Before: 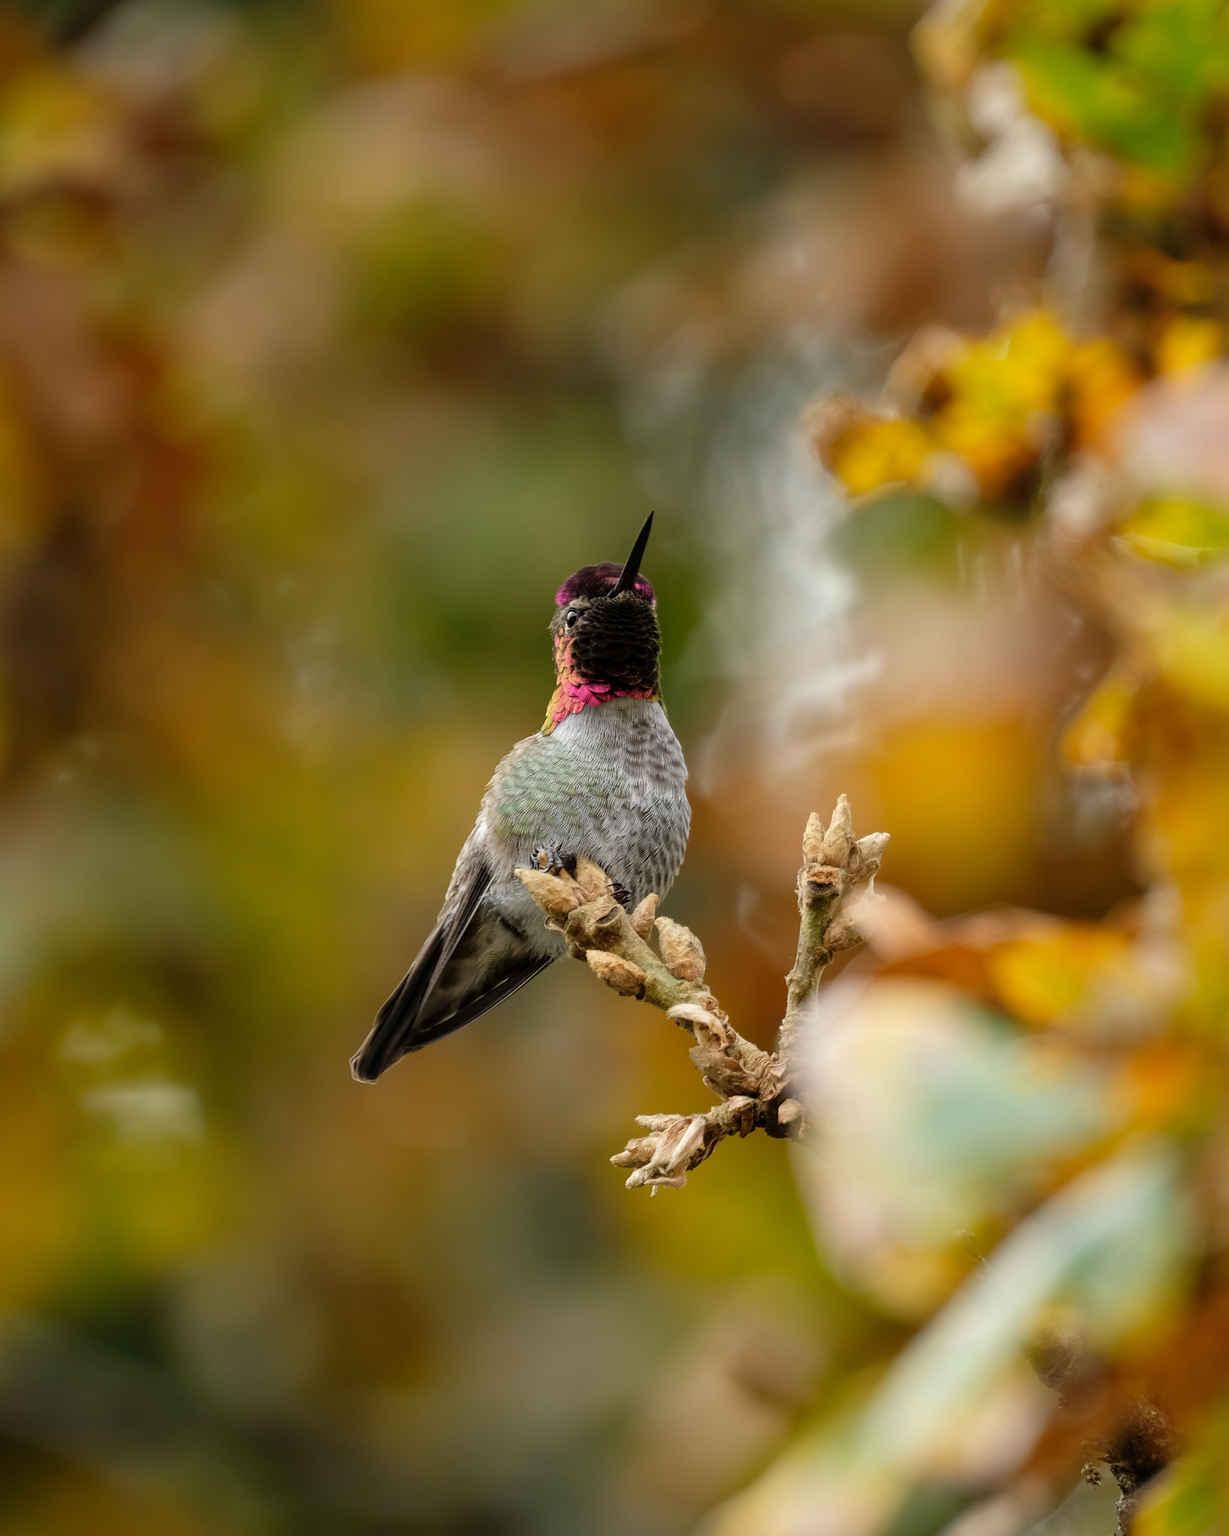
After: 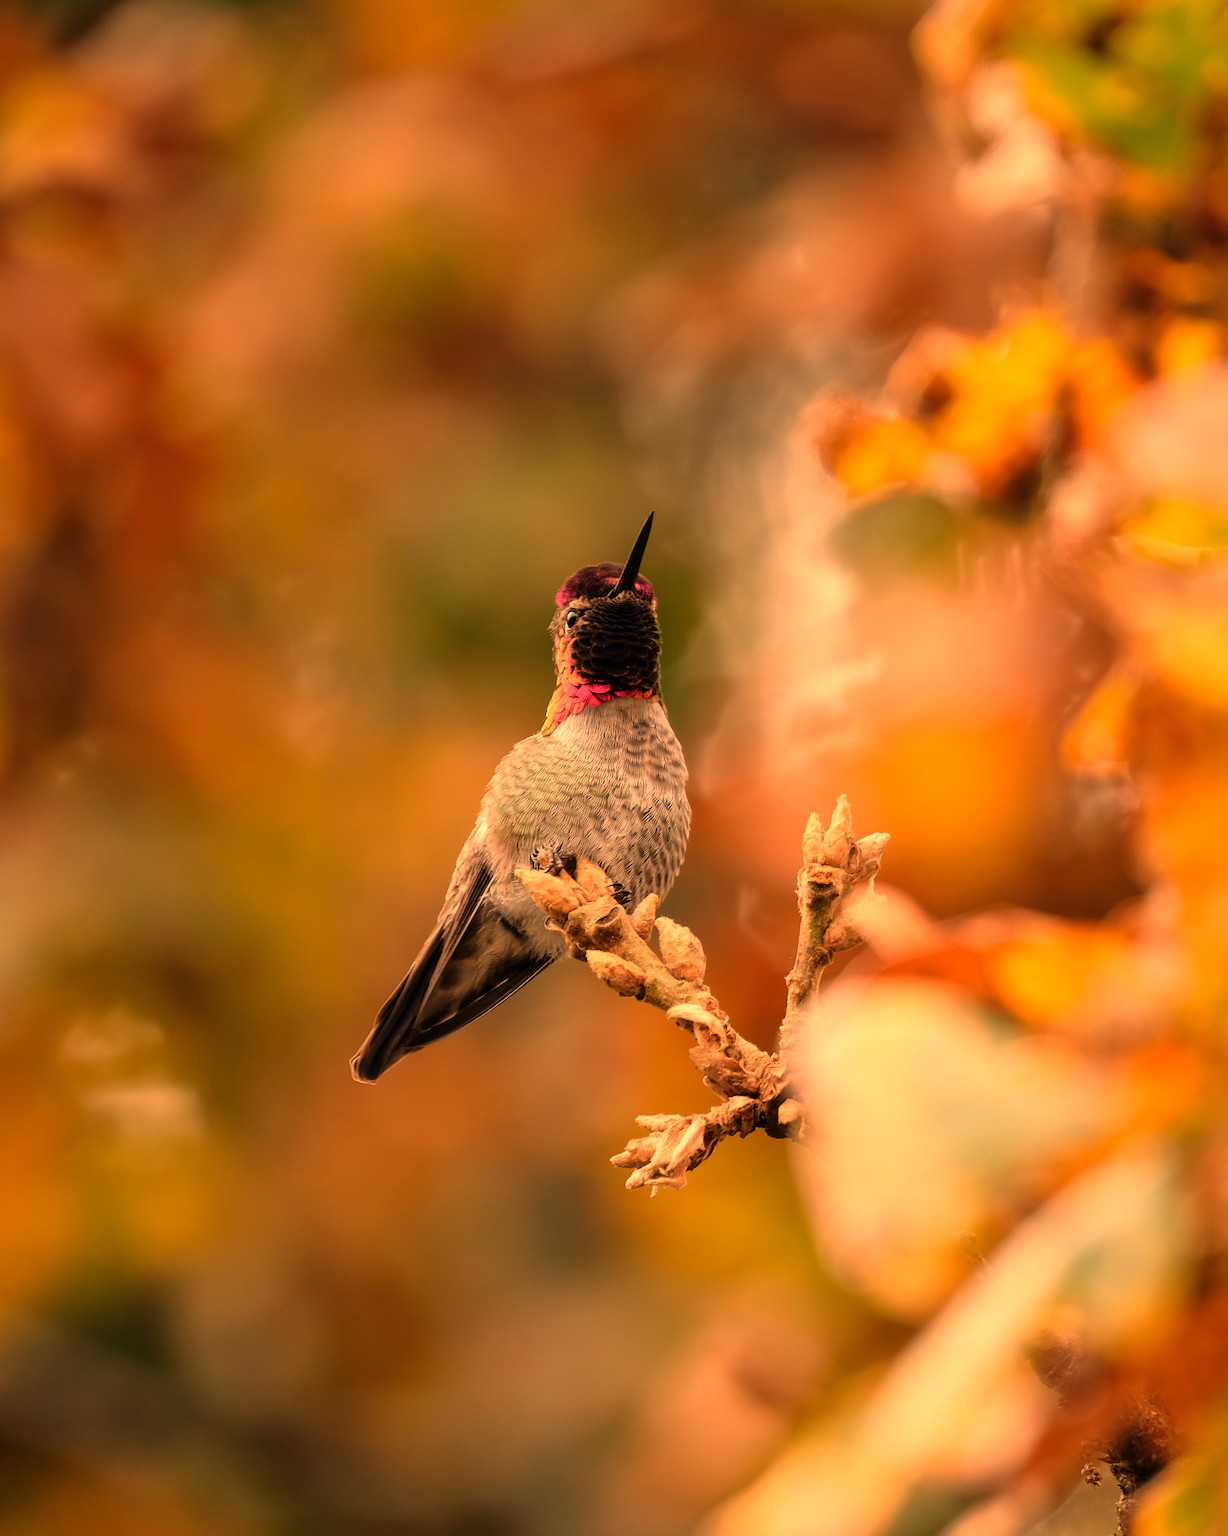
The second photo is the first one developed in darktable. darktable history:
white balance: red 1.467, blue 0.684
